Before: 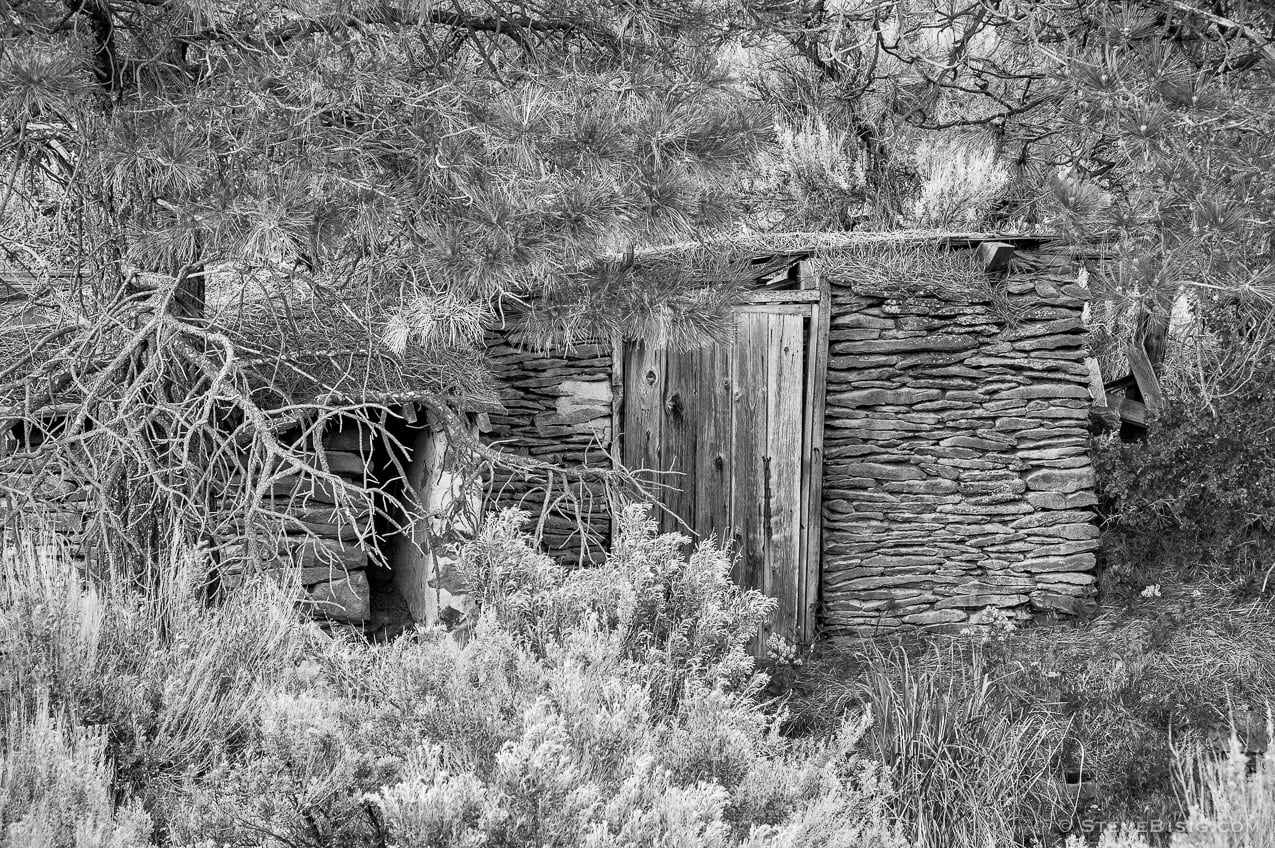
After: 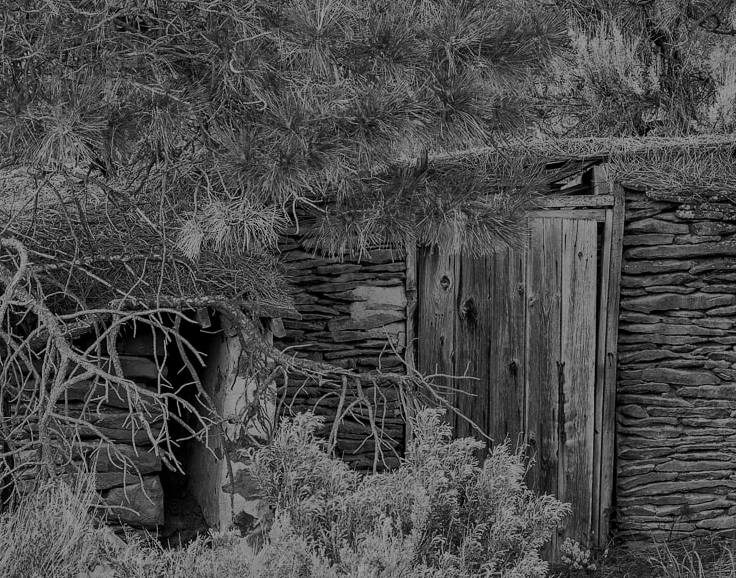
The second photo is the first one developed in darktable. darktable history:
crop: left 16.202%, top 11.208%, right 26.045%, bottom 20.557%
exposure: exposure -1.468 EV, compensate highlight preservation false
